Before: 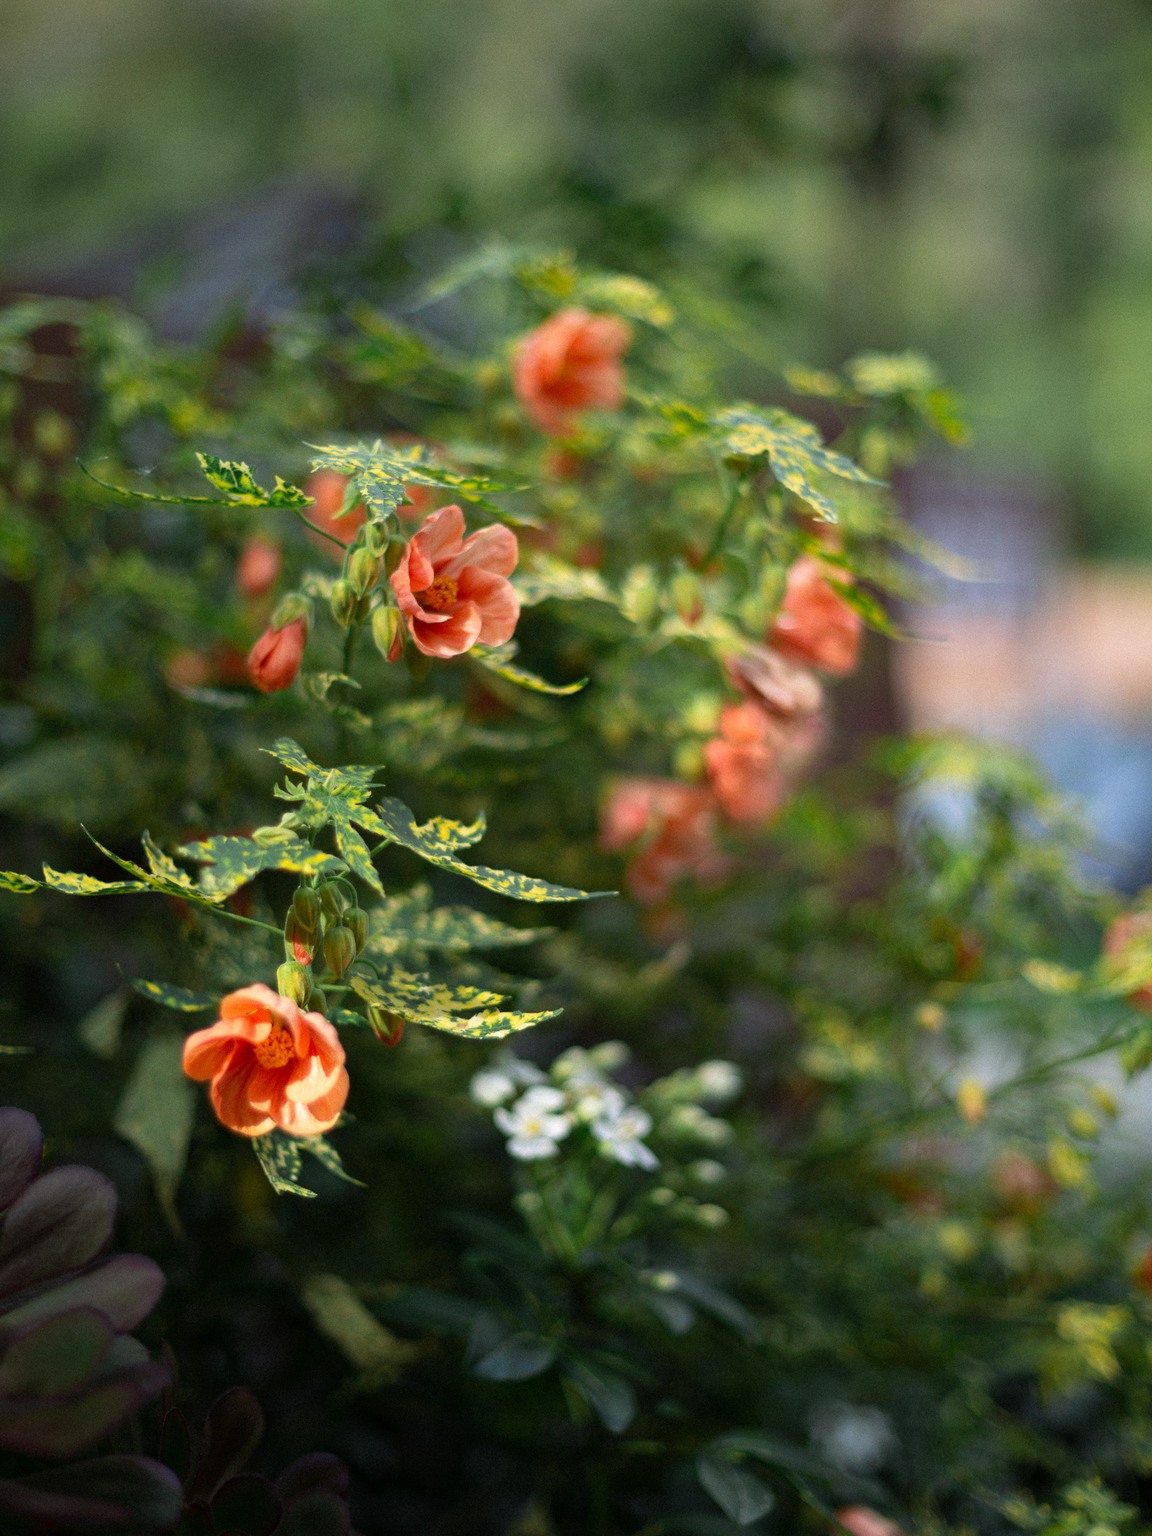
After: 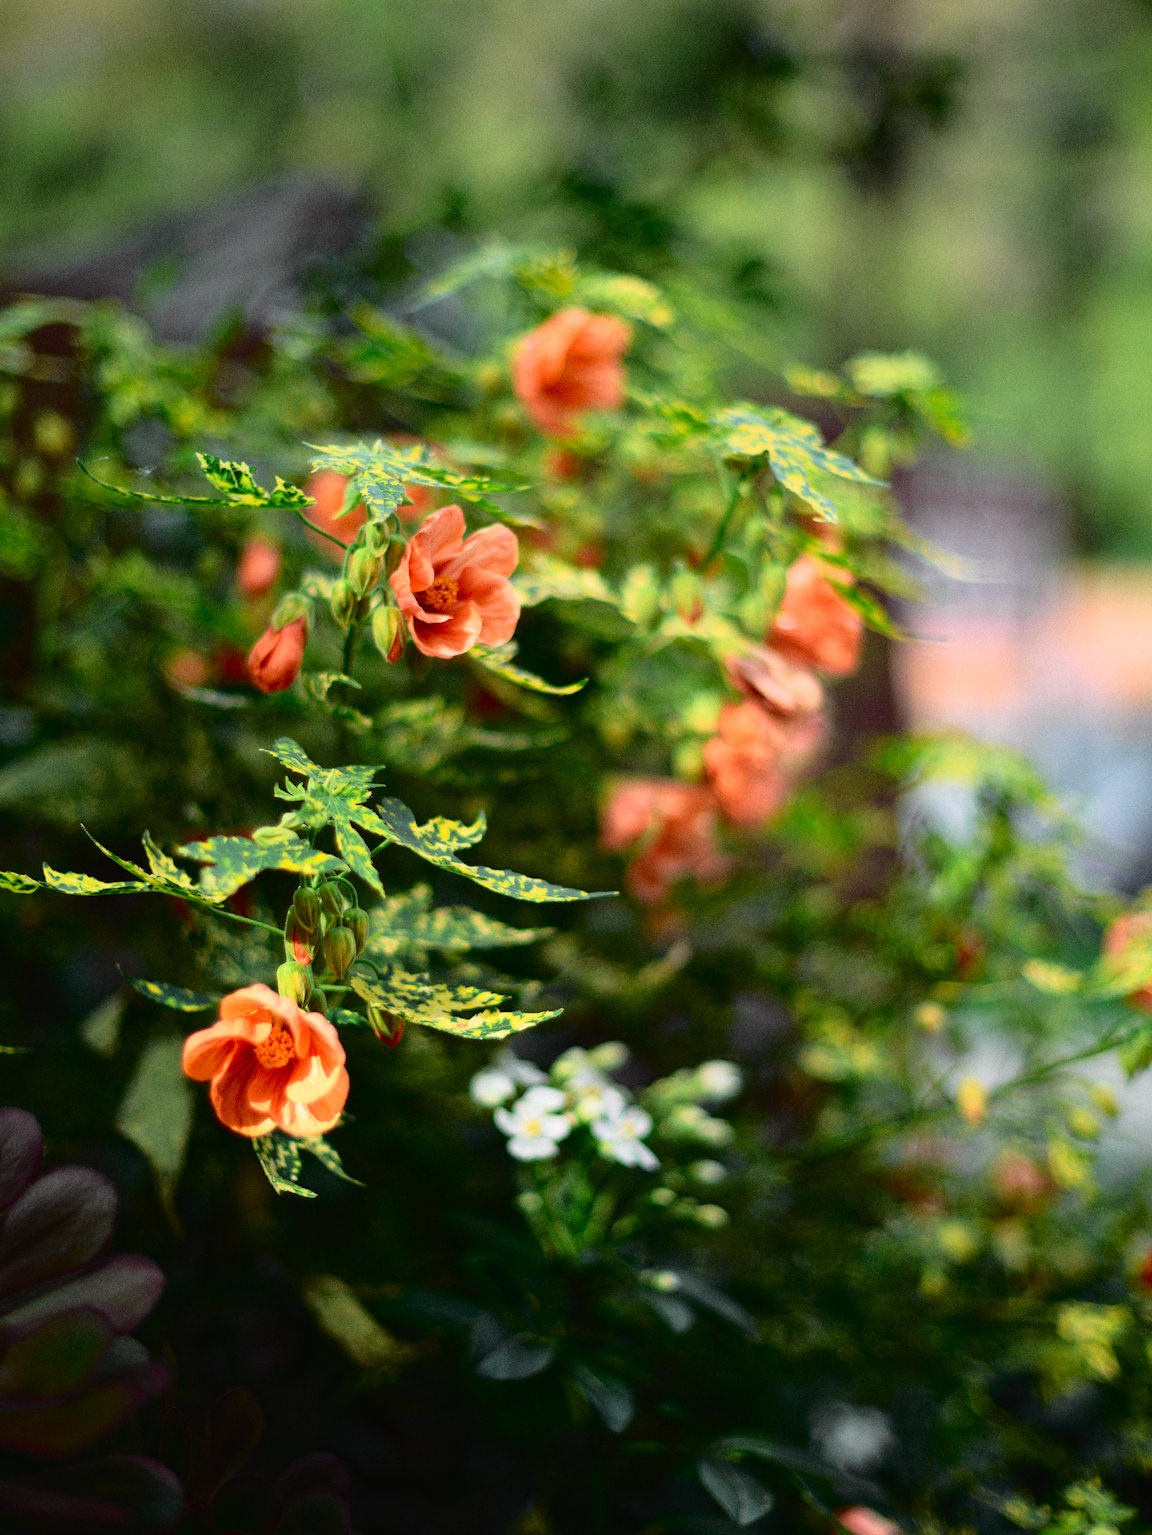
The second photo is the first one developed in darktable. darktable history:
tone curve: curves: ch0 [(0, 0.014) (0.17, 0.099) (0.392, 0.438) (0.725, 0.828) (0.872, 0.918) (1, 0.981)]; ch1 [(0, 0) (0.402, 0.36) (0.489, 0.491) (0.5, 0.503) (0.515, 0.52) (0.545, 0.574) (0.615, 0.662) (0.701, 0.725) (1, 1)]; ch2 [(0, 0) (0.42, 0.458) (0.485, 0.499) (0.503, 0.503) (0.531, 0.542) (0.561, 0.594) (0.644, 0.694) (0.717, 0.753) (1, 0.991)], color space Lab, independent channels
